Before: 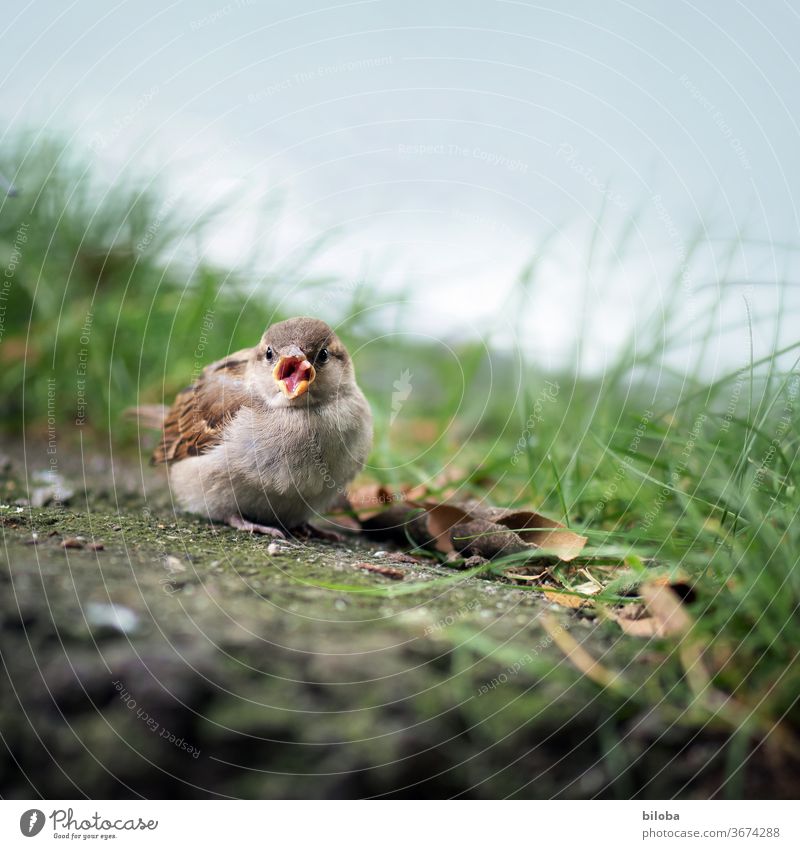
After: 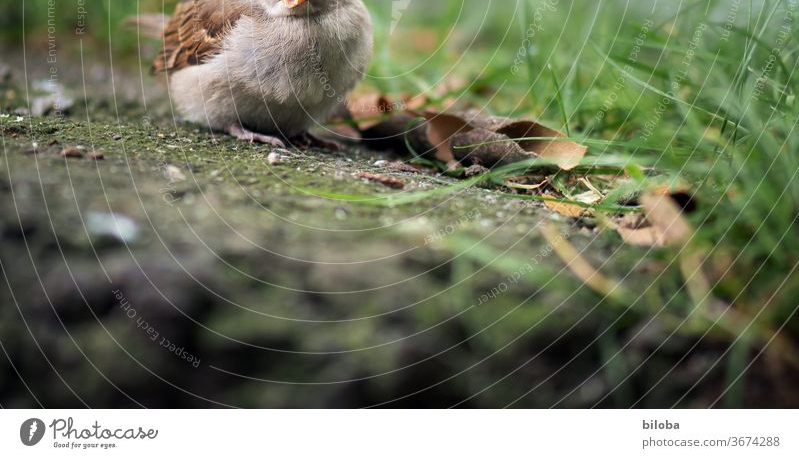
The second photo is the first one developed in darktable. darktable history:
crop and rotate: top 46.121%, right 0.053%
